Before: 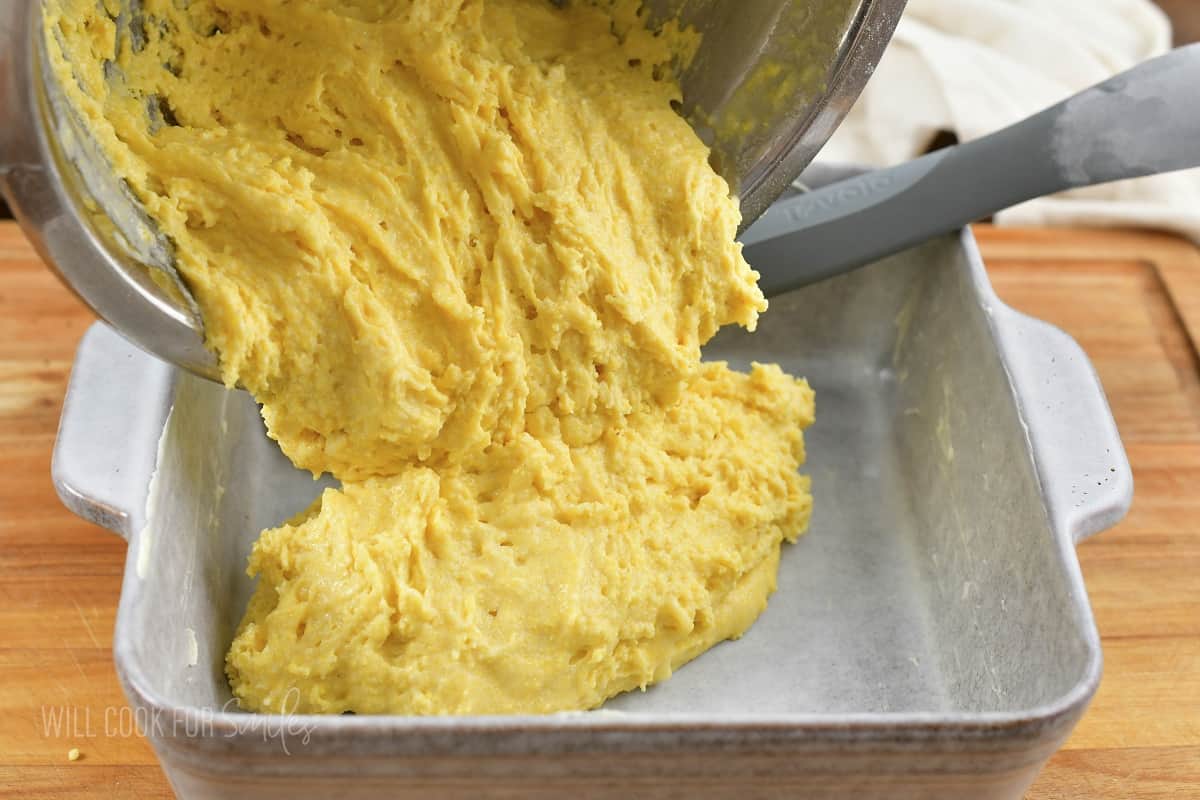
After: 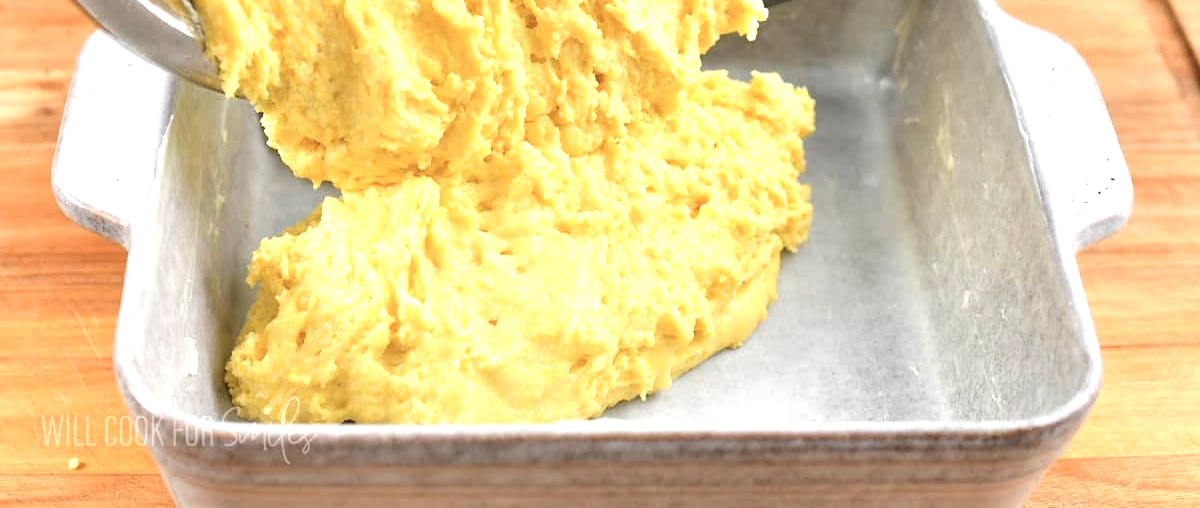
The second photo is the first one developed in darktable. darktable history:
color correction: saturation 0.8
exposure: exposure 0.766 EV, compensate highlight preservation false
crop and rotate: top 36.435%
